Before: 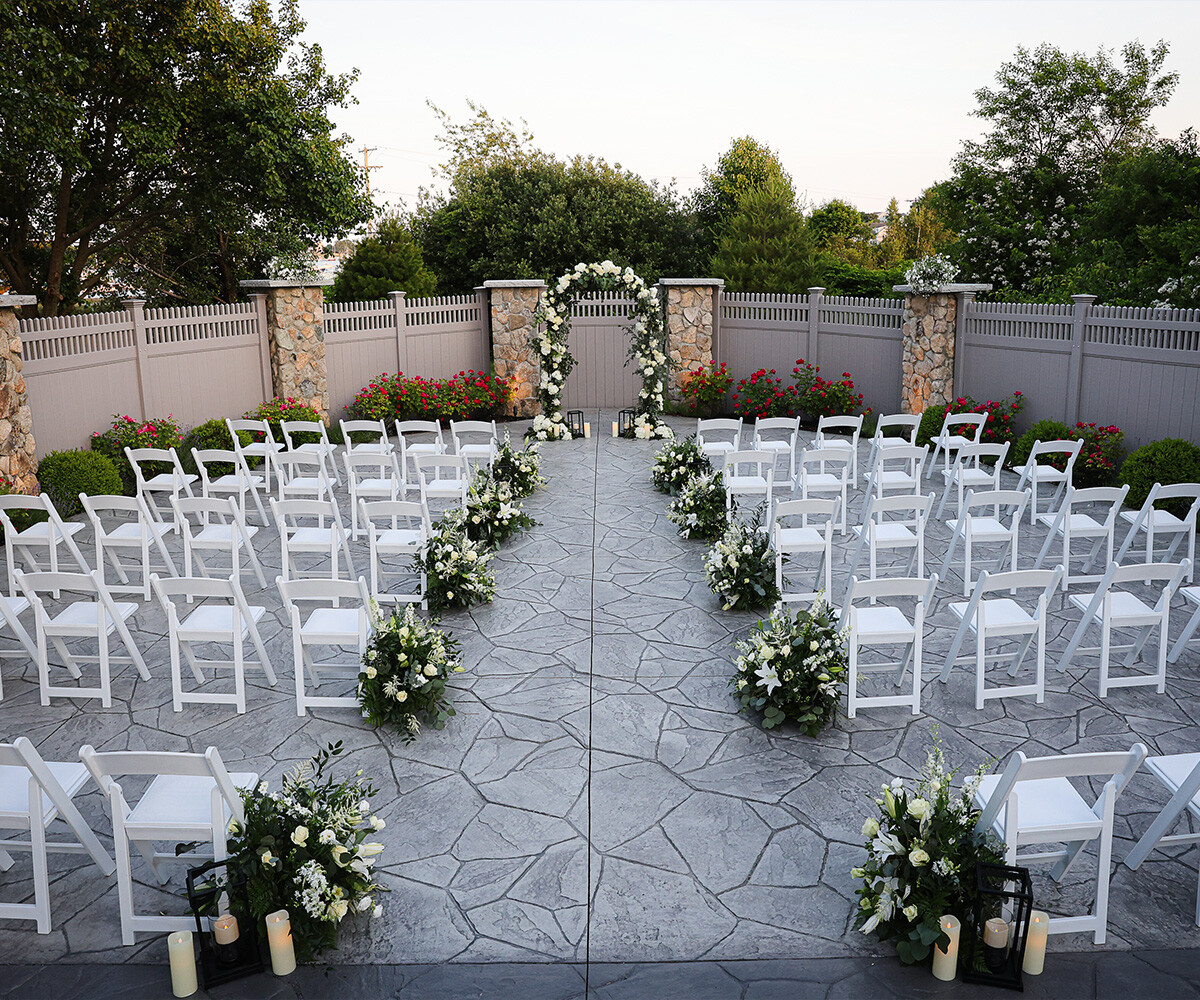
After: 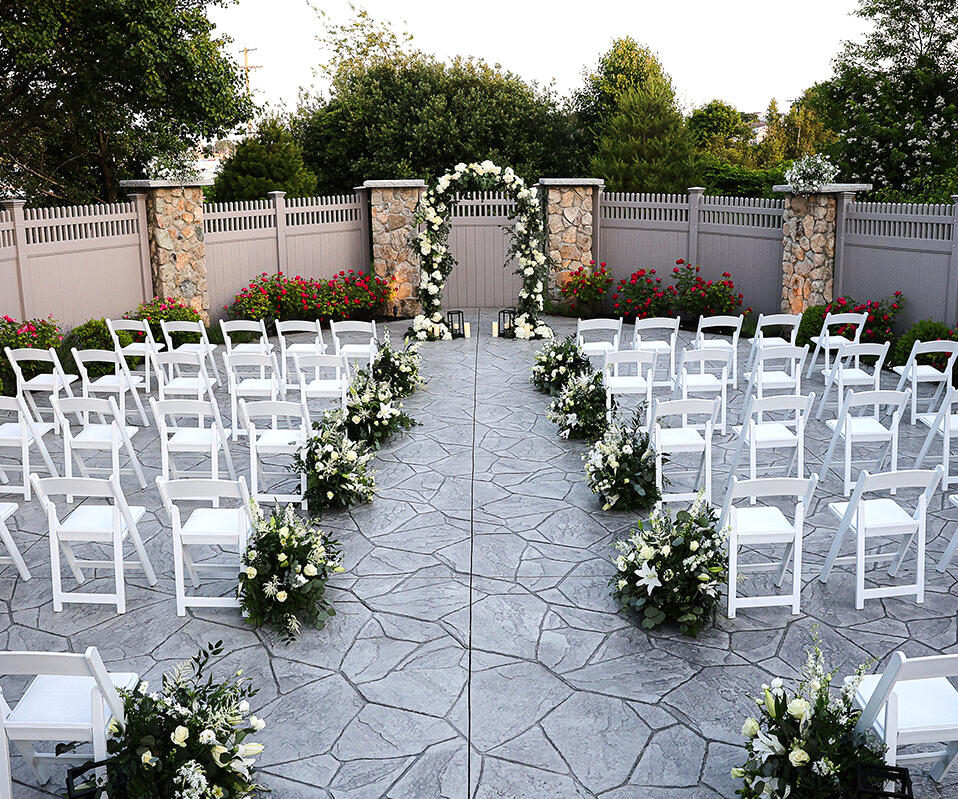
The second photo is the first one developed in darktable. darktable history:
crop and rotate: left 10.071%, top 10.071%, right 10.02%, bottom 10.02%
tone equalizer: -8 EV -0.417 EV, -7 EV -0.389 EV, -6 EV -0.333 EV, -5 EV -0.222 EV, -3 EV 0.222 EV, -2 EV 0.333 EV, -1 EV 0.389 EV, +0 EV 0.417 EV, edges refinement/feathering 500, mask exposure compensation -1.57 EV, preserve details no
